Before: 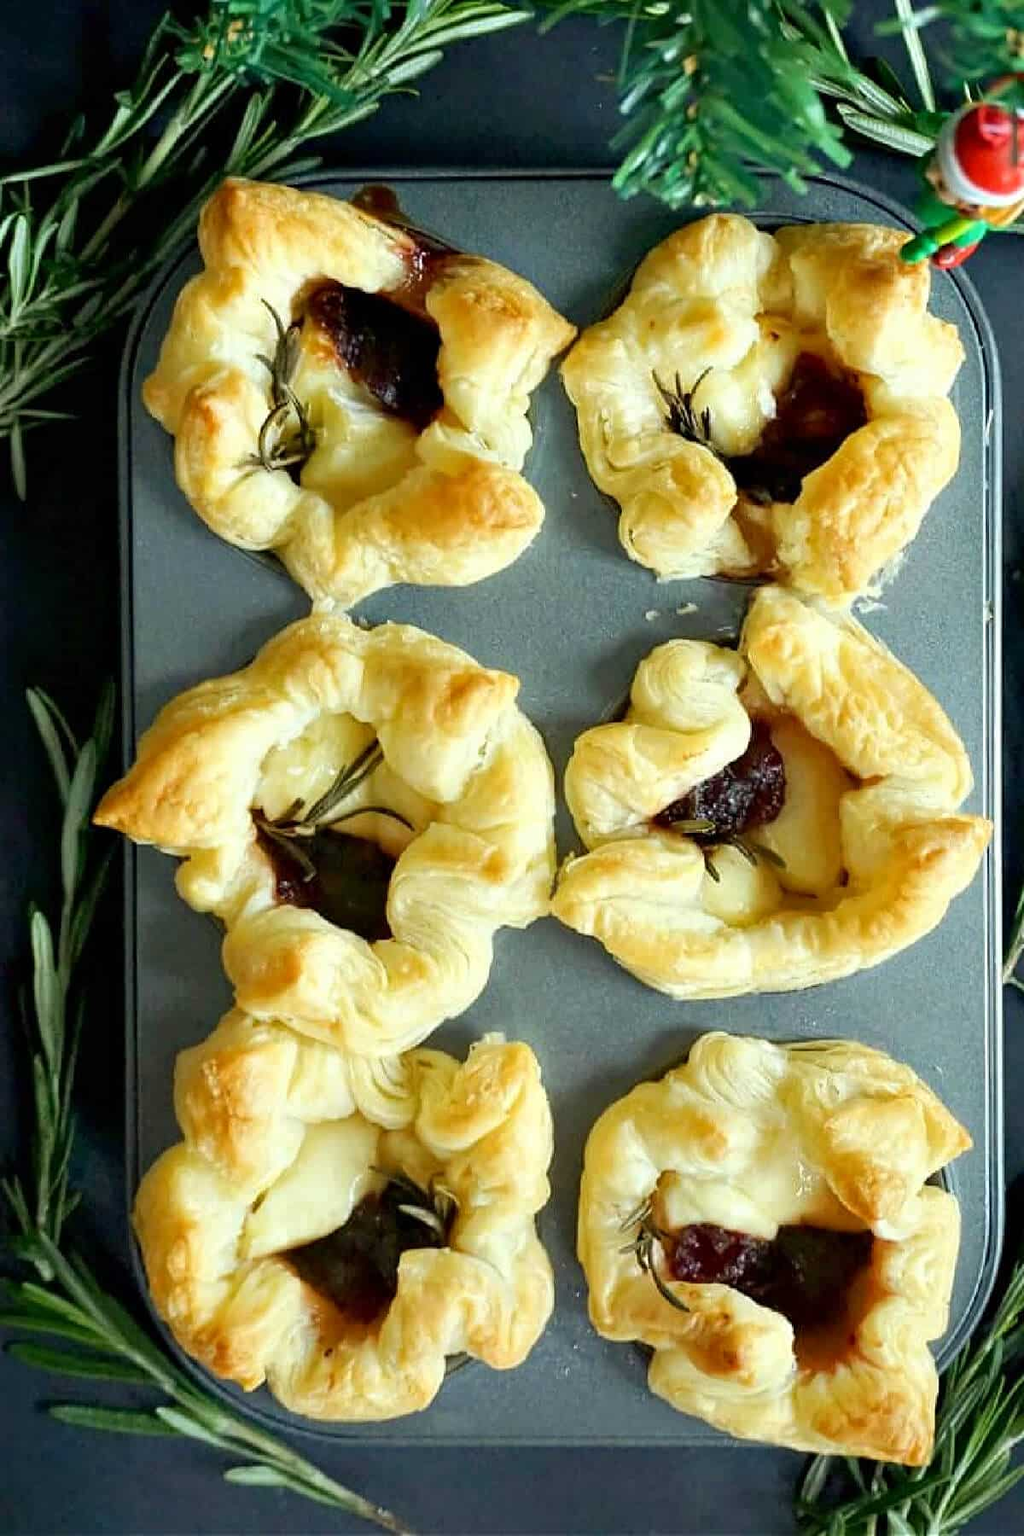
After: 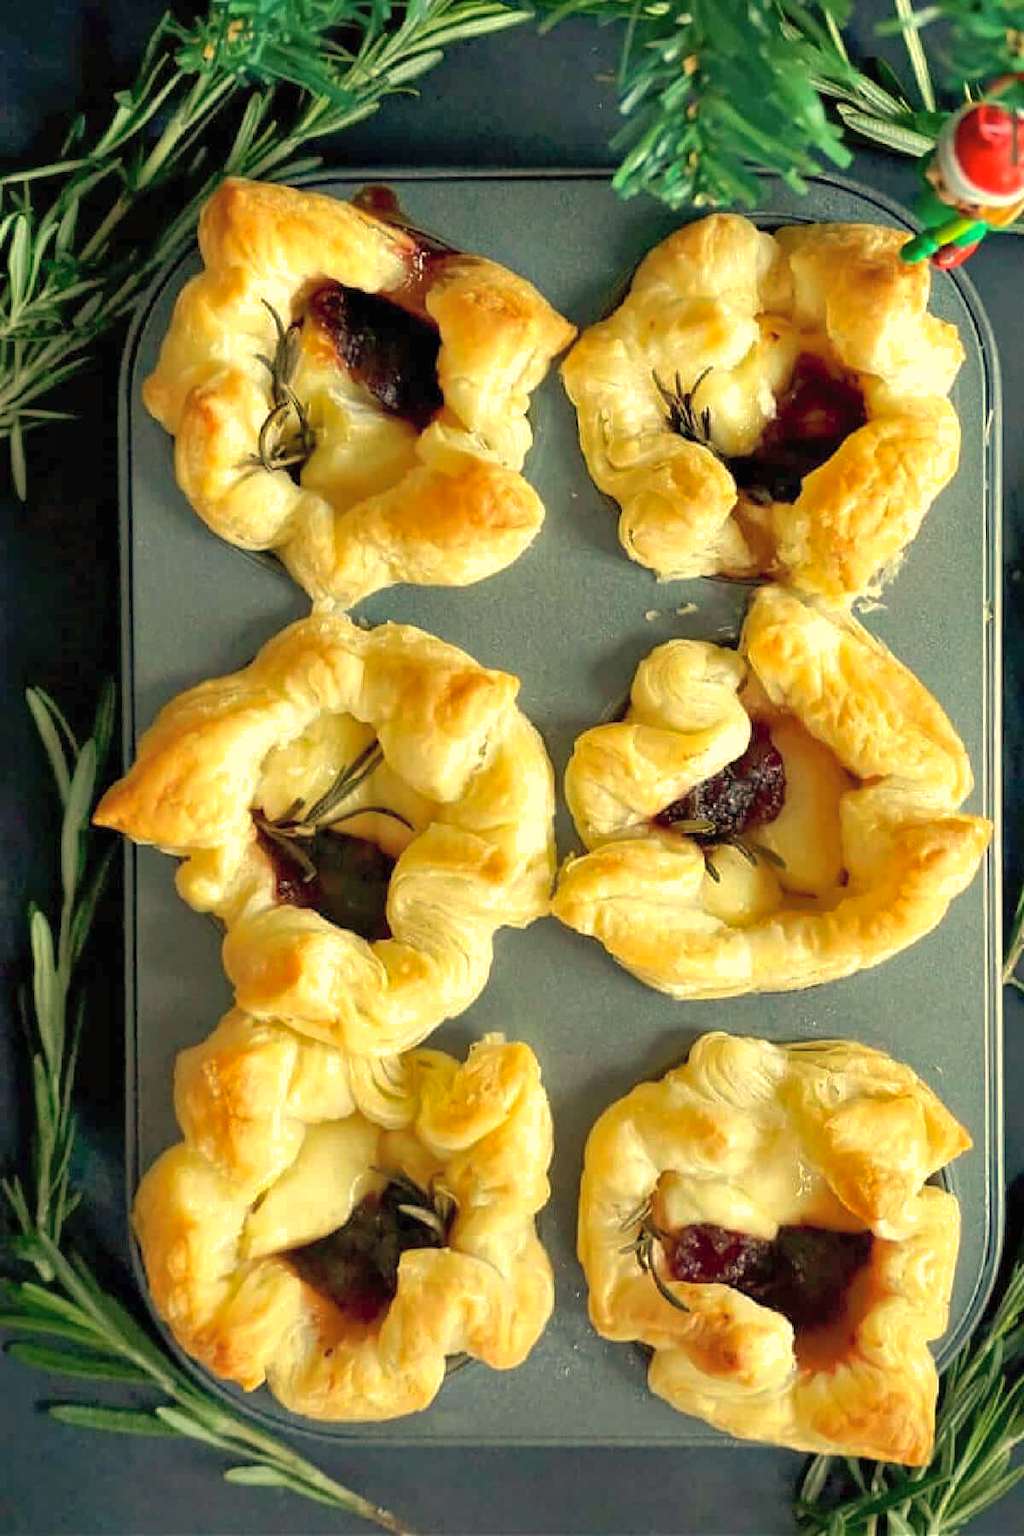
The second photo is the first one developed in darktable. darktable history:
contrast brightness saturation: contrast 0.05, brightness 0.06, saturation 0.01
shadows and highlights: on, module defaults
white balance: red 1.123, blue 0.83
